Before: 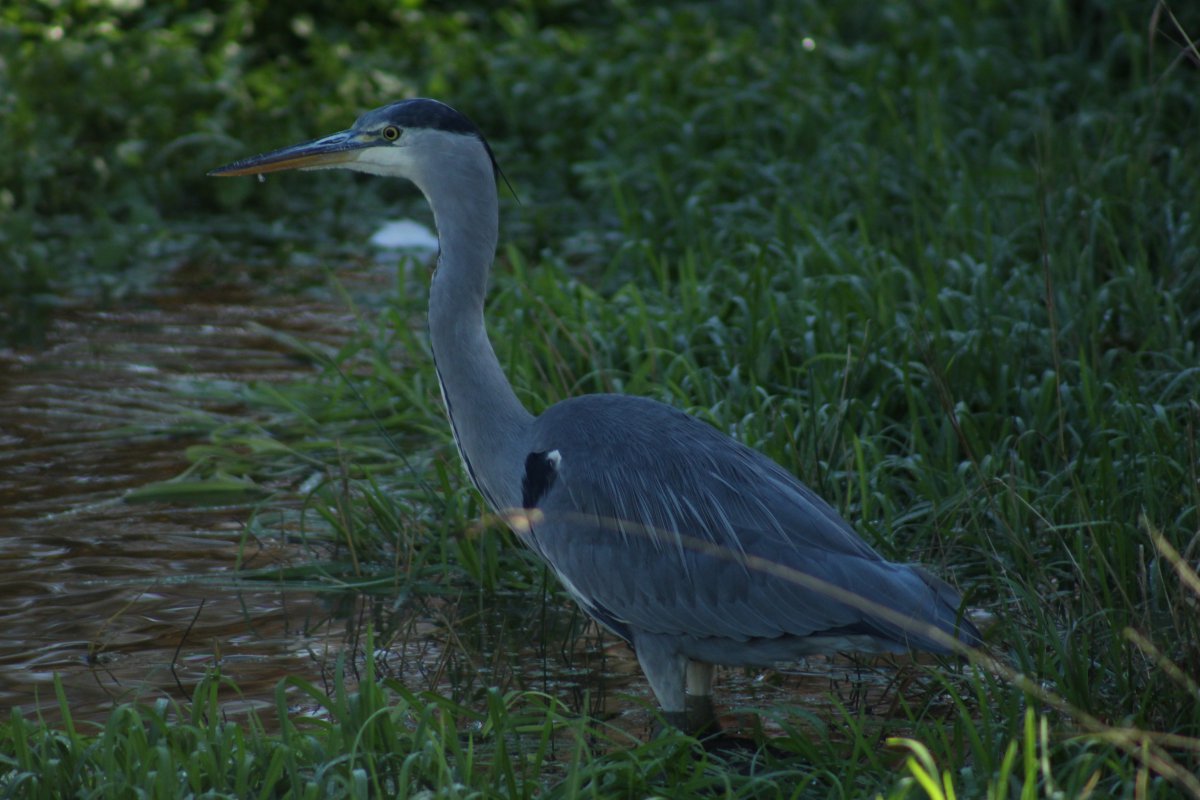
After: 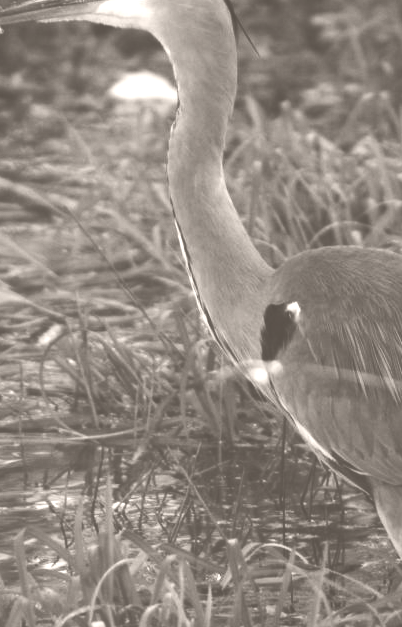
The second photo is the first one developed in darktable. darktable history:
crop and rotate: left 21.77%, top 18.528%, right 44.676%, bottom 2.997%
base curve: curves: ch0 [(0, 0) (0.036, 0.025) (0.121, 0.166) (0.206, 0.329) (0.605, 0.79) (1, 1)], preserve colors none
shadows and highlights: shadows 20.91, highlights -35.45, soften with gaussian
colorize: hue 34.49°, saturation 35.33%, source mix 100%, lightness 55%, version 1
